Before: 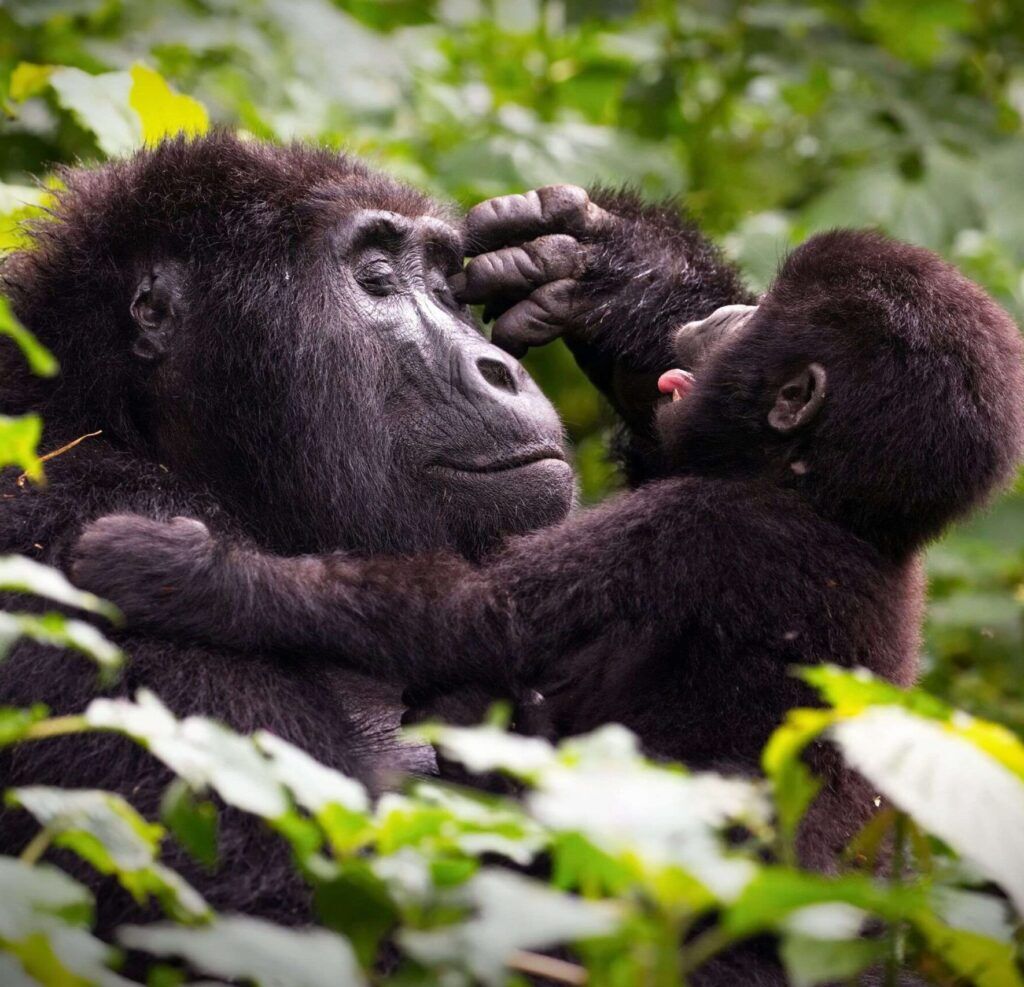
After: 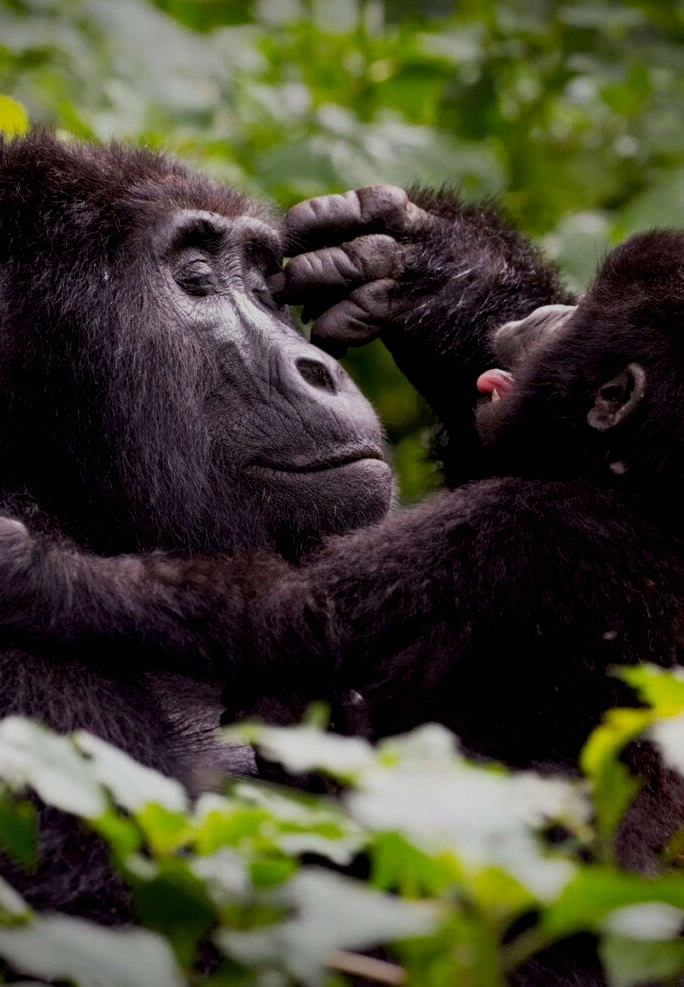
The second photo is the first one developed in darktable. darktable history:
crop and rotate: left 17.732%, right 15.423%
exposure: black level correction 0.009, exposure -0.637 EV, compensate highlight preservation false
